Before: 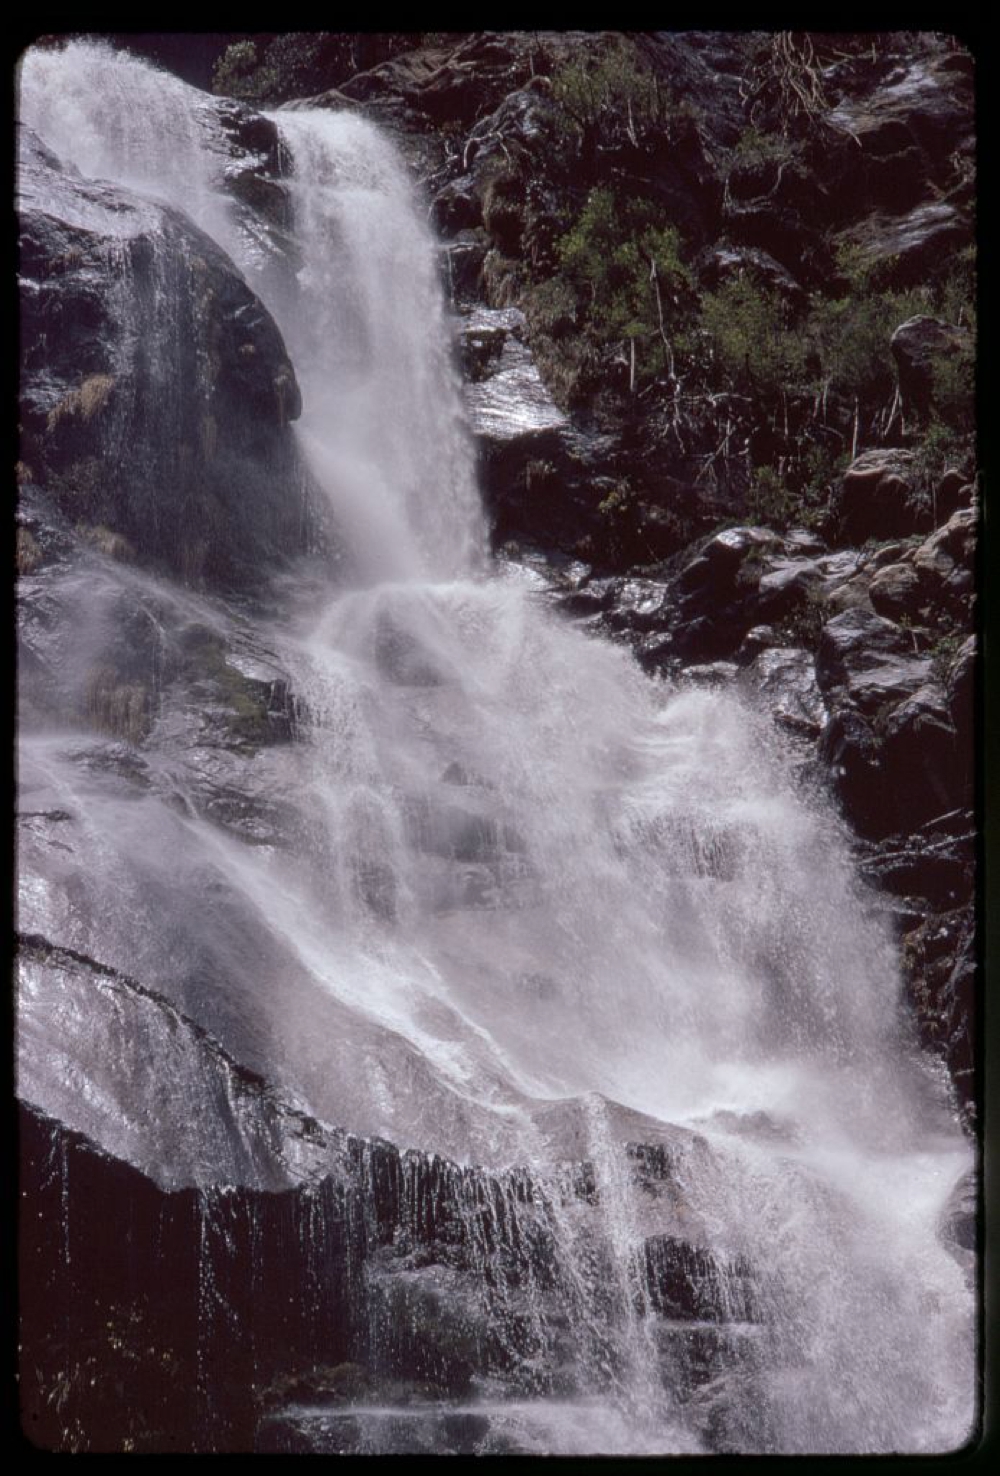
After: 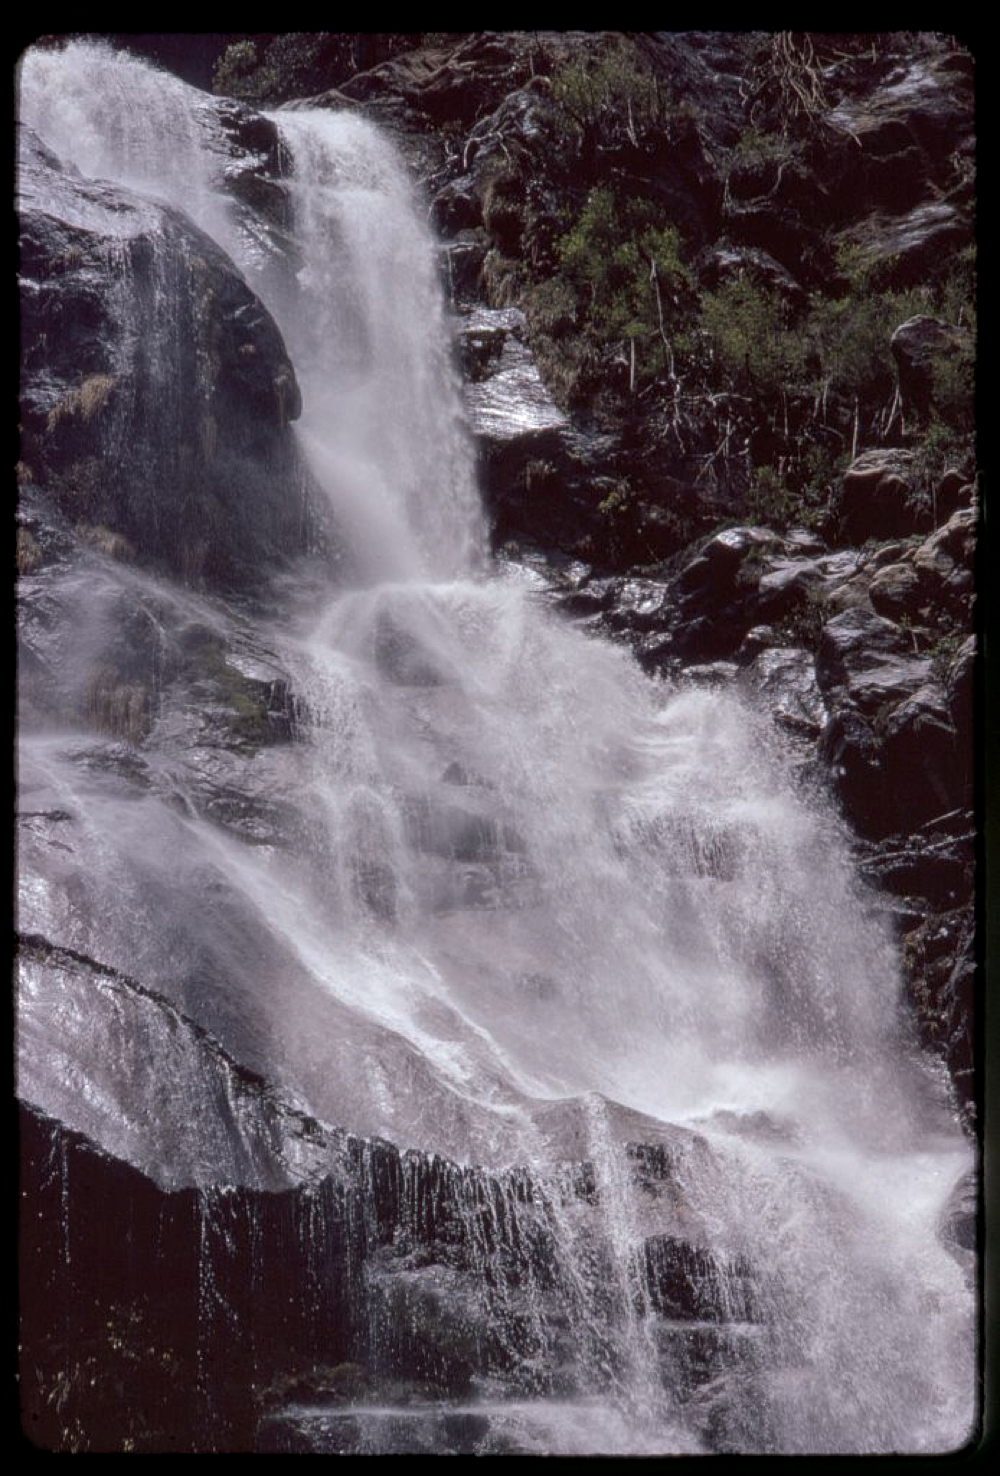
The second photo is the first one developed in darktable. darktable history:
base curve: curves: ch0 [(0, 0) (0.472, 0.455) (1, 1)], preserve colors none
local contrast: highlights 100%, shadows 100%, detail 120%, midtone range 0.2
